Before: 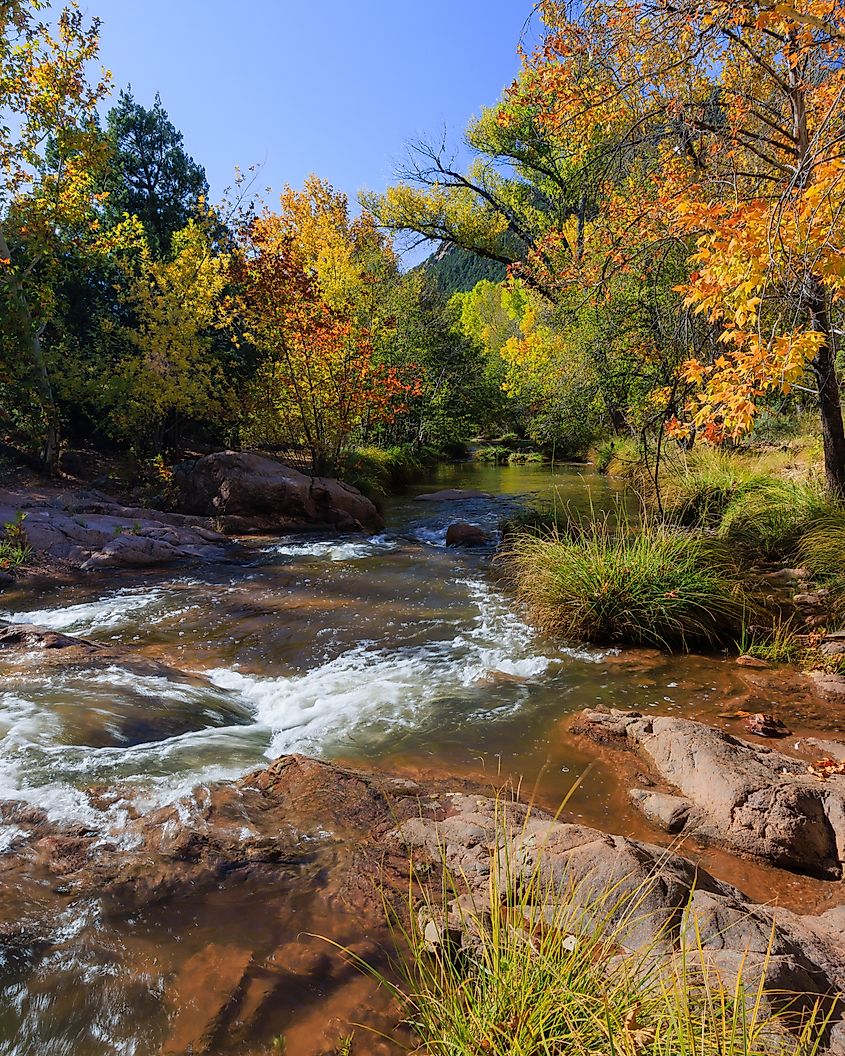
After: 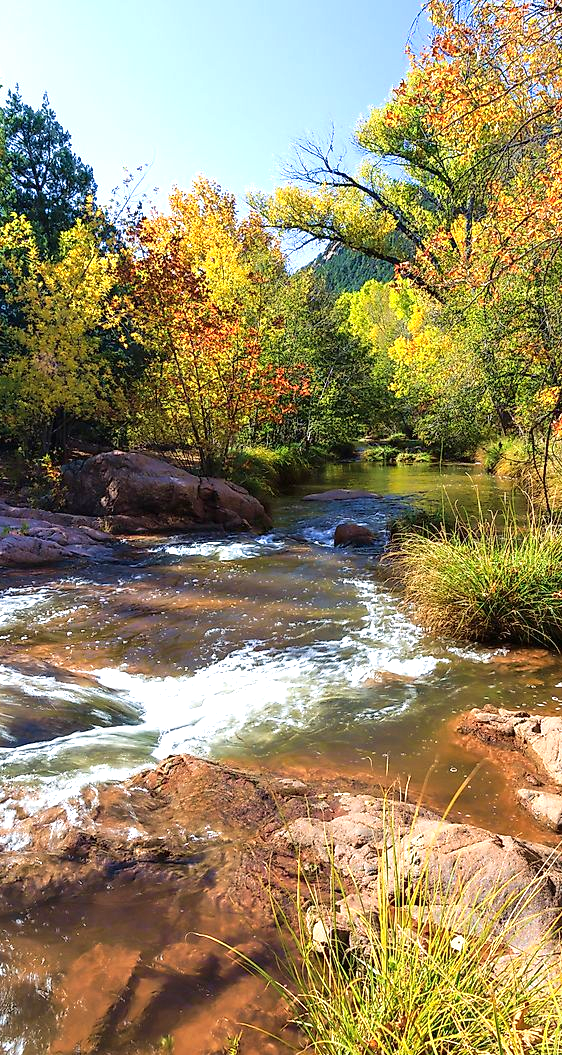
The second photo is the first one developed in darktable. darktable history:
exposure: exposure 1 EV, compensate exposure bias true, compensate highlight preservation false
velvia: on, module defaults
crop and rotate: left 13.375%, right 20.048%
